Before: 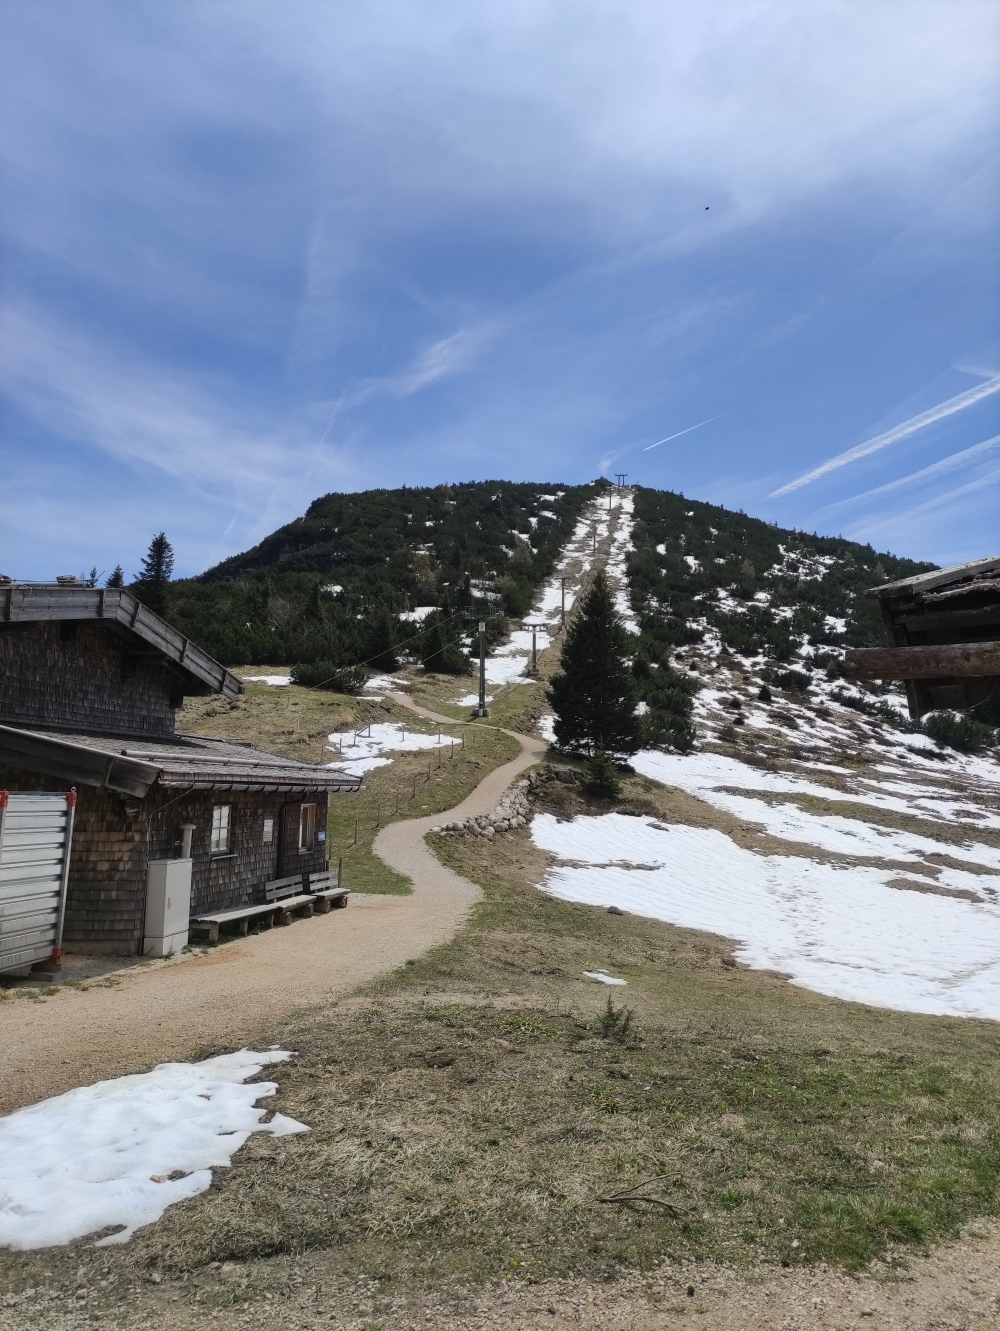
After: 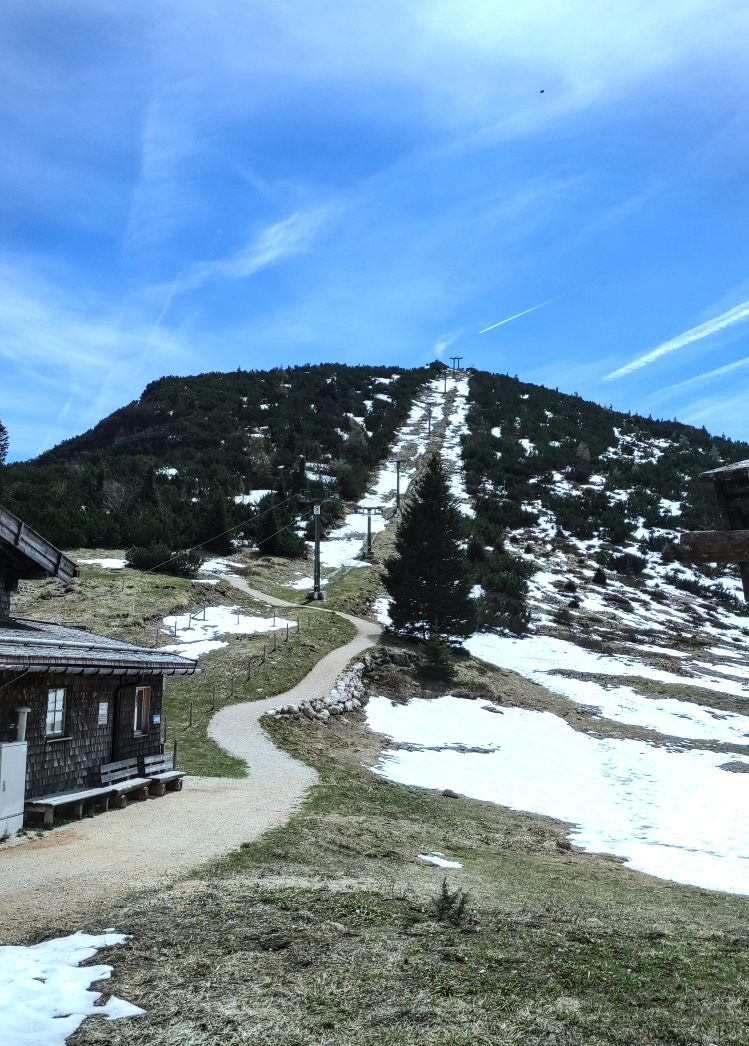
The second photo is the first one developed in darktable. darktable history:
tone equalizer: -8 EV -0.739 EV, -7 EV -0.667 EV, -6 EV -0.628 EV, -5 EV -0.375 EV, -3 EV 0.378 EV, -2 EV 0.6 EV, -1 EV 0.685 EV, +0 EV 0.766 EV, edges refinement/feathering 500, mask exposure compensation -1.57 EV, preserve details no
crop: left 16.57%, top 8.796%, right 8.45%, bottom 12.607%
contrast brightness saturation: saturation -0.042
local contrast: on, module defaults
color balance rgb: perceptual saturation grading › global saturation 14.918%
color calibration: illuminant F (fluorescent), F source F9 (Cool White Deluxe 4150 K) – high CRI, x 0.374, y 0.373, temperature 4163.06 K
vignetting: fall-off radius 94.39%, brightness -0.578, saturation -0.259, unbound false
